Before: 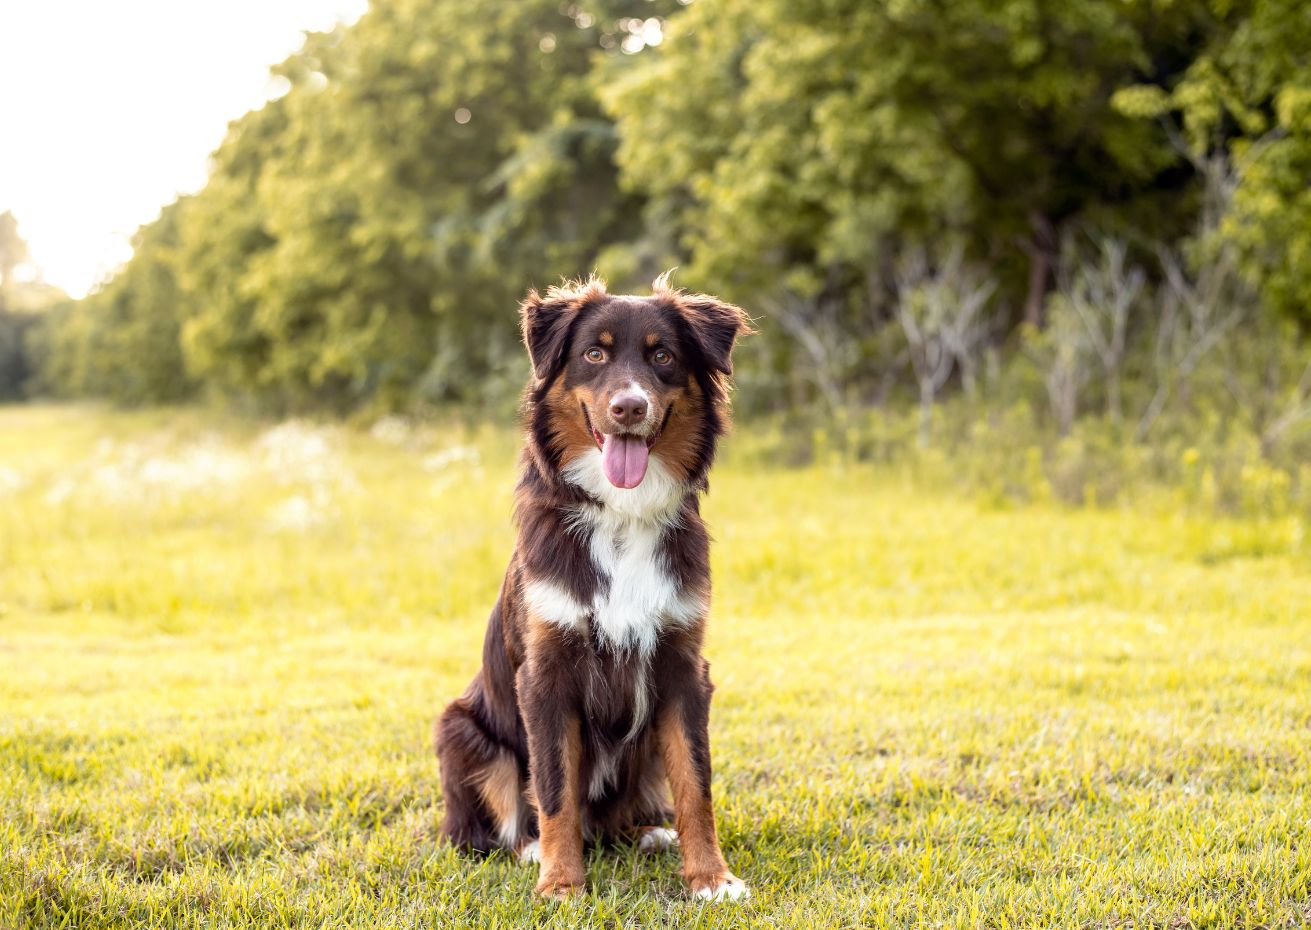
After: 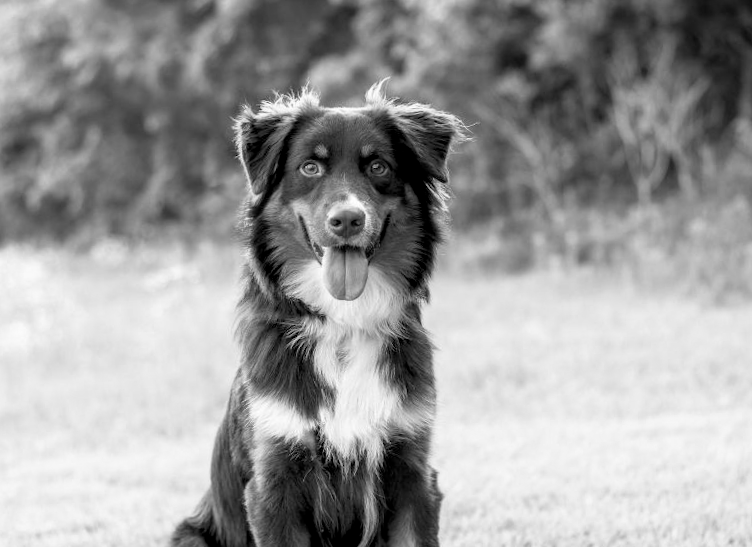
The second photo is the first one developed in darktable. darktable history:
color balance rgb: shadows lift › chroma 1%, shadows lift › hue 240.84°, highlights gain › chroma 2%, highlights gain › hue 73.2°, global offset › luminance -0.5%, perceptual saturation grading › global saturation 20%, perceptual saturation grading › highlights -25%, perceptual saturation grading › shadows 50%, global vibrance 25.26%
rotate and perspective: rotation -2.29°, automatic cropping off
crop and rotate: left 22.13%, top 22.054%, right 22.026%, bottom 22.102%
color contrast: green-magenta contrast 0, blue-yellow contrast 0
